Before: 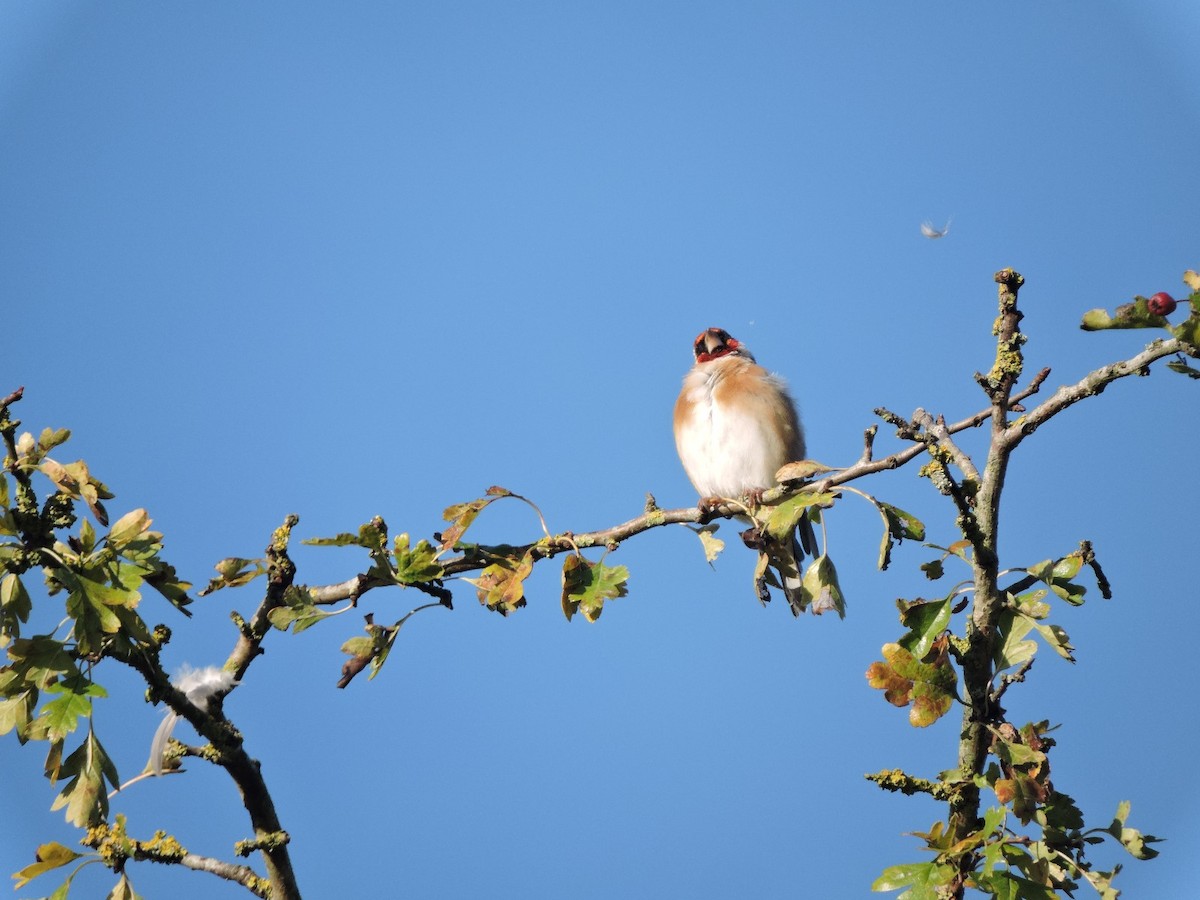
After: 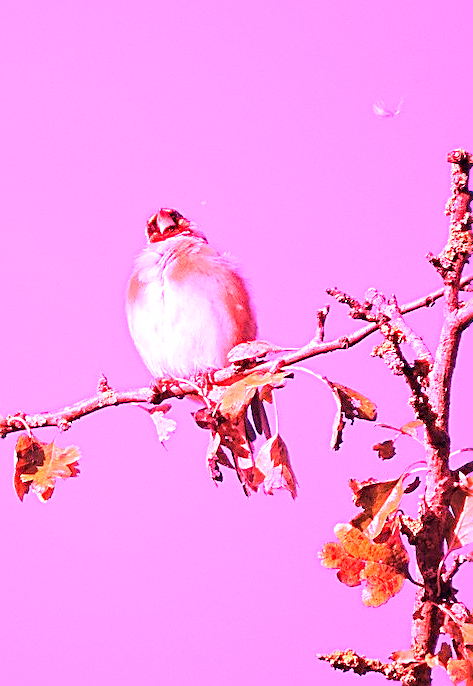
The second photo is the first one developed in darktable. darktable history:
white balance: red 4.26, blue 1.802
crop: left 45.721%, top 13.393%, right 14.118%, bottom 10.01%
sharpen: on, module defaults
